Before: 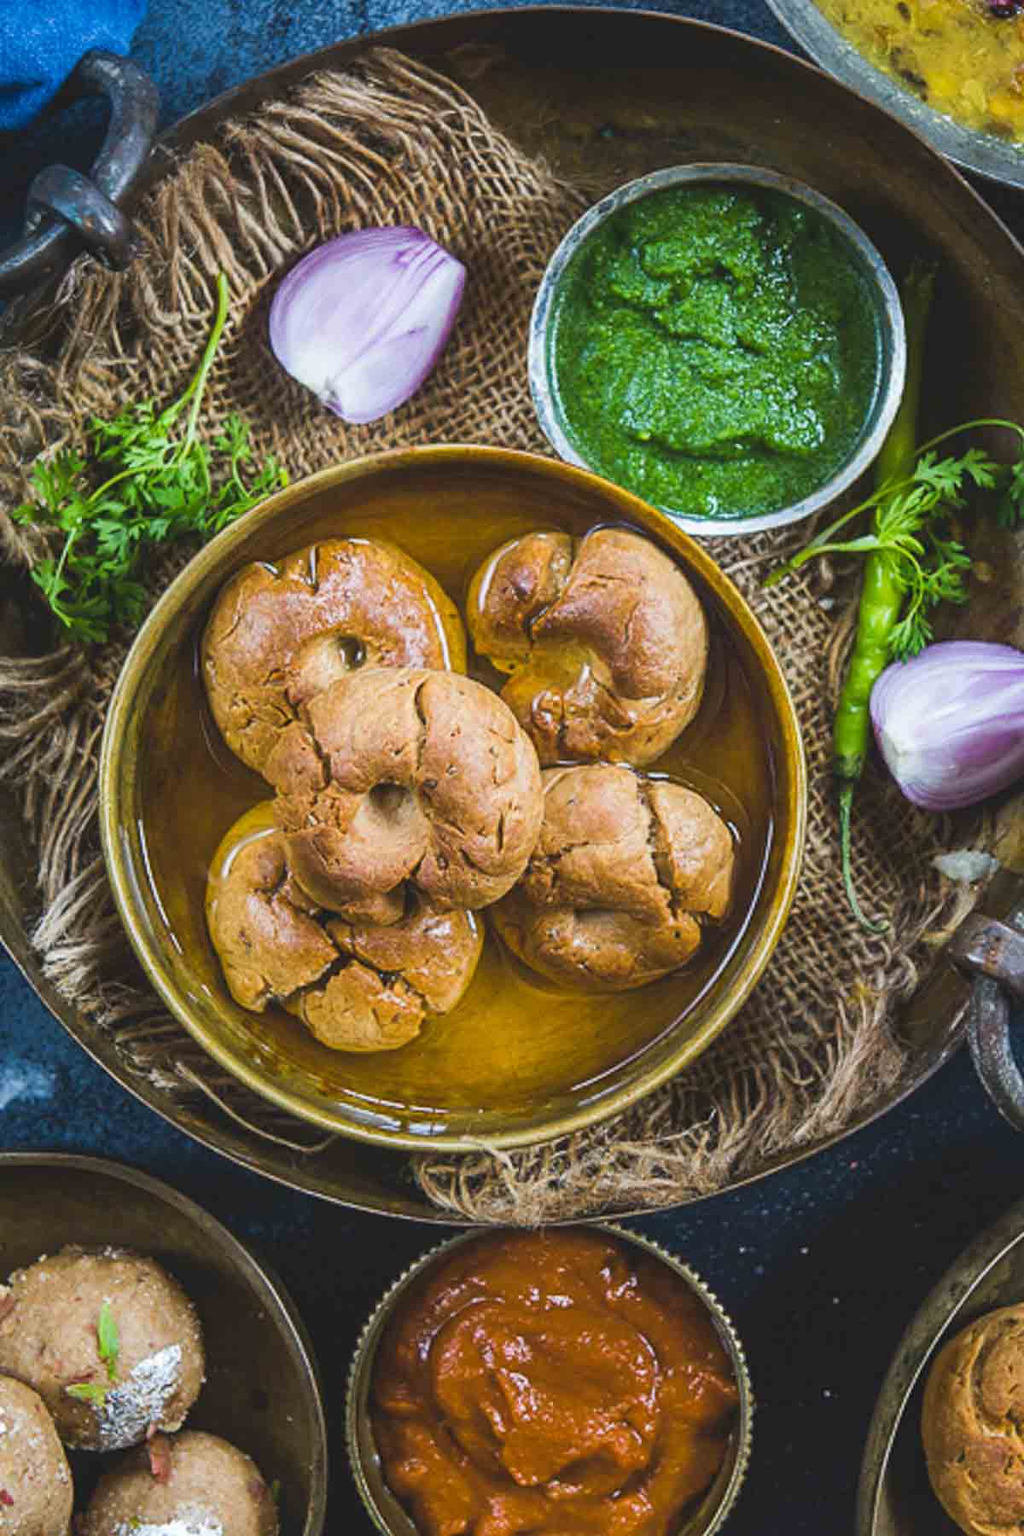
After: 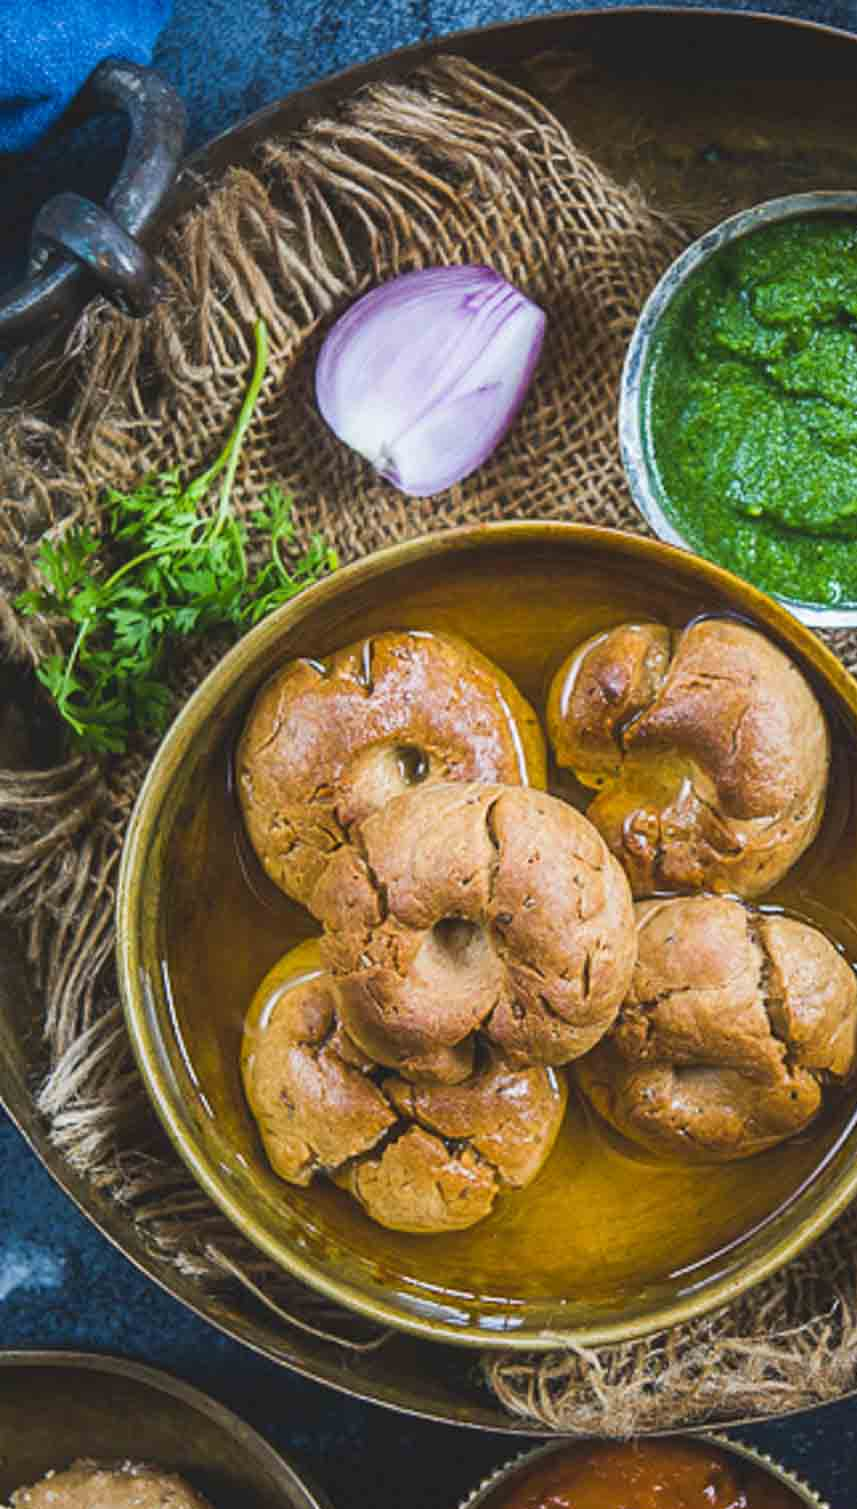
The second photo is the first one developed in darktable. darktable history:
crop: right 28.572%, bottom 16.165%
